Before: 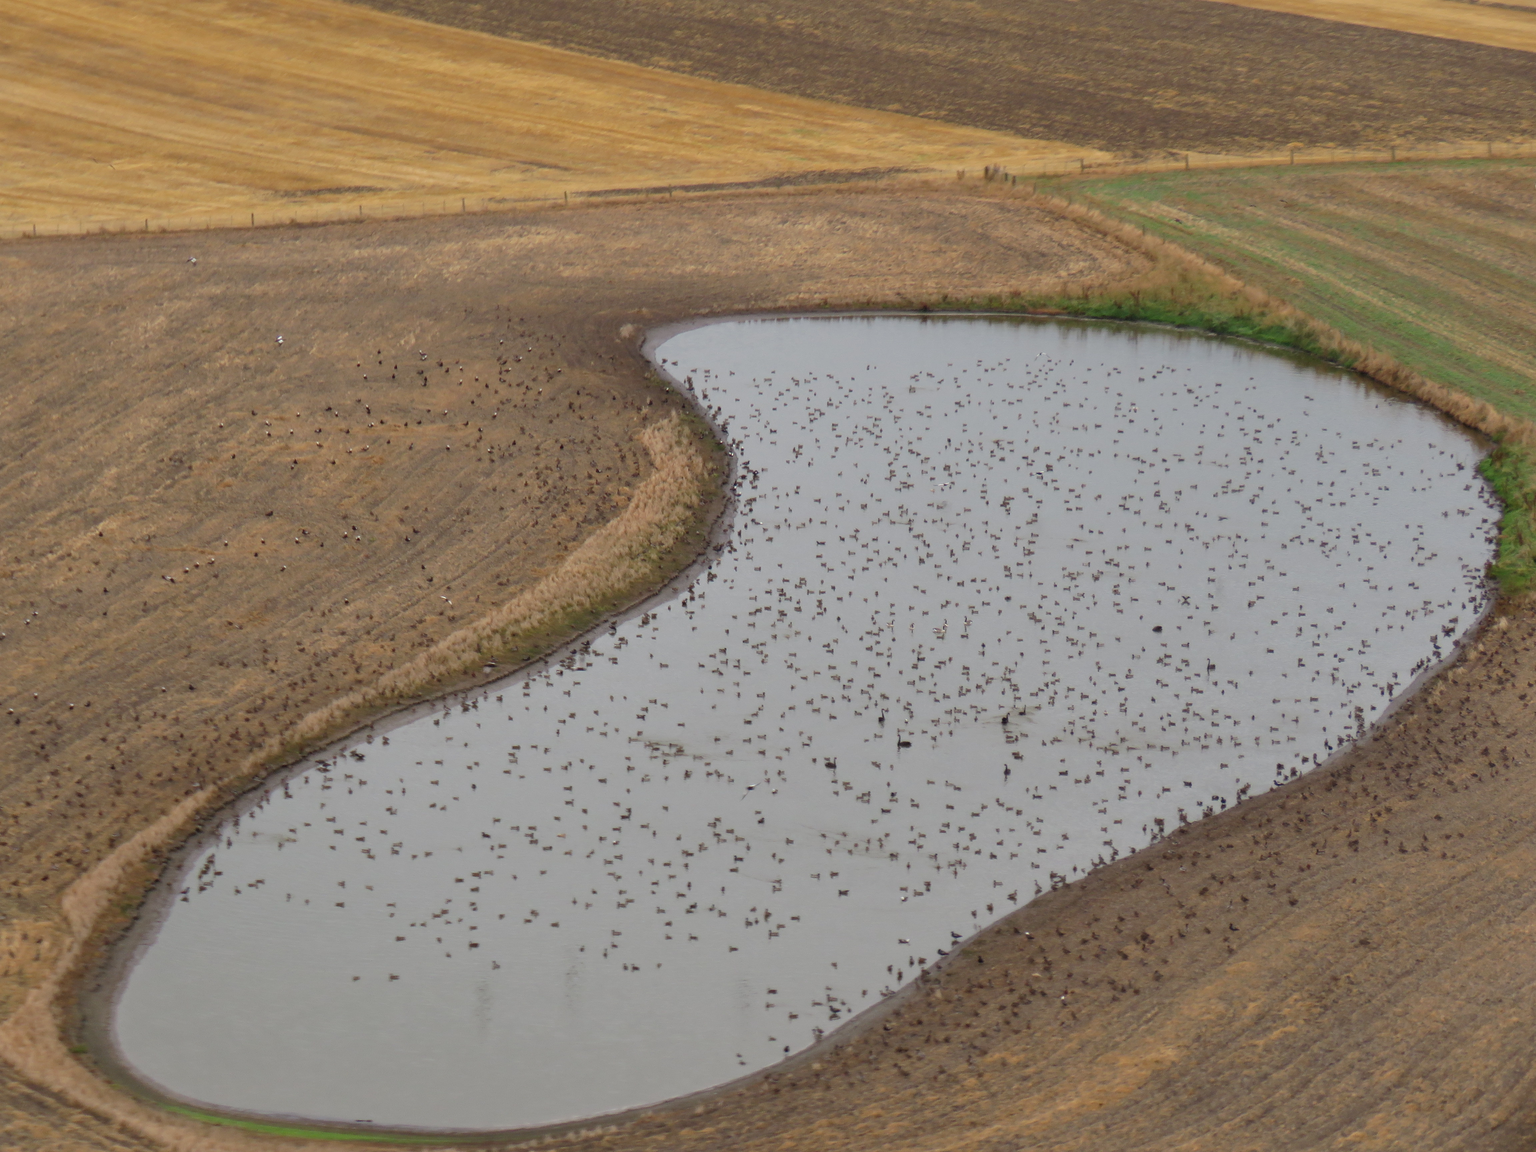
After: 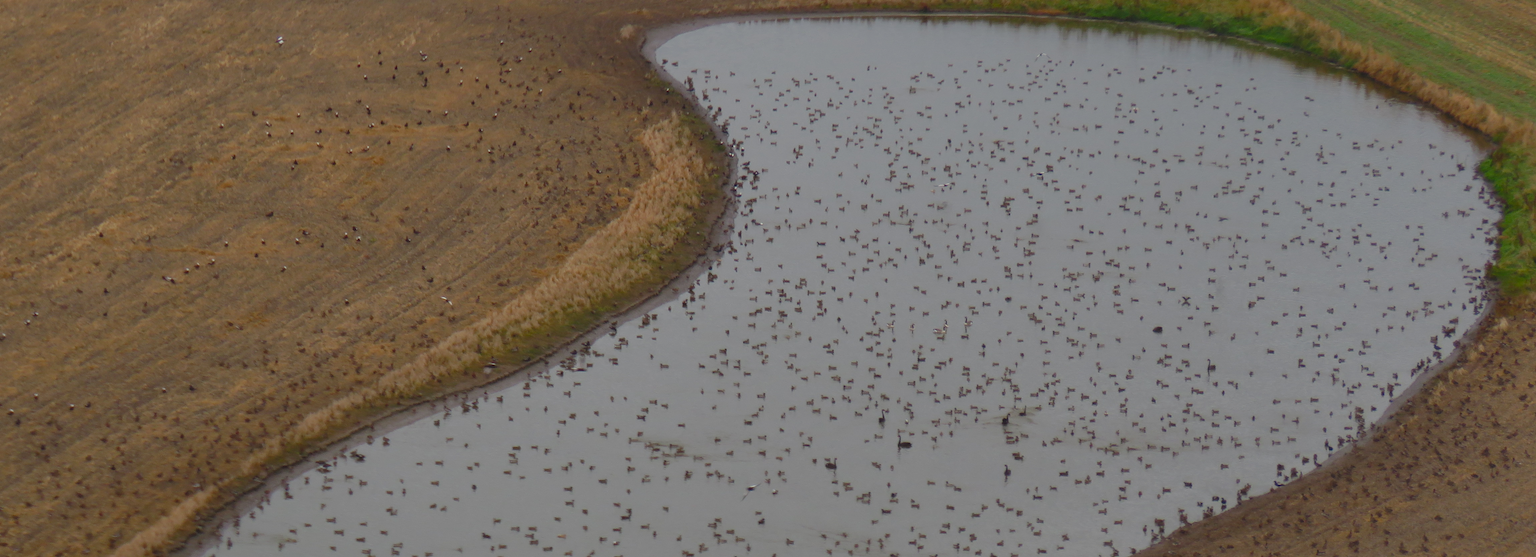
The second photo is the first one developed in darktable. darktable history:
crop and rotate: top 26.056%, bottom 25.543%
white balance: emerald 1
color balance rgb: perceptual saturation grading › global saturation 20%, perceptual saturation grading › highlights -25%, perceptual saturation grading › shadows 50%
exposure: black level correction -0.015, exposure -0.5 EV, compensate highlight preservation false
base curve: curves: ch0 [(0, 0) (0.303, 0.277) (1, 1)]
